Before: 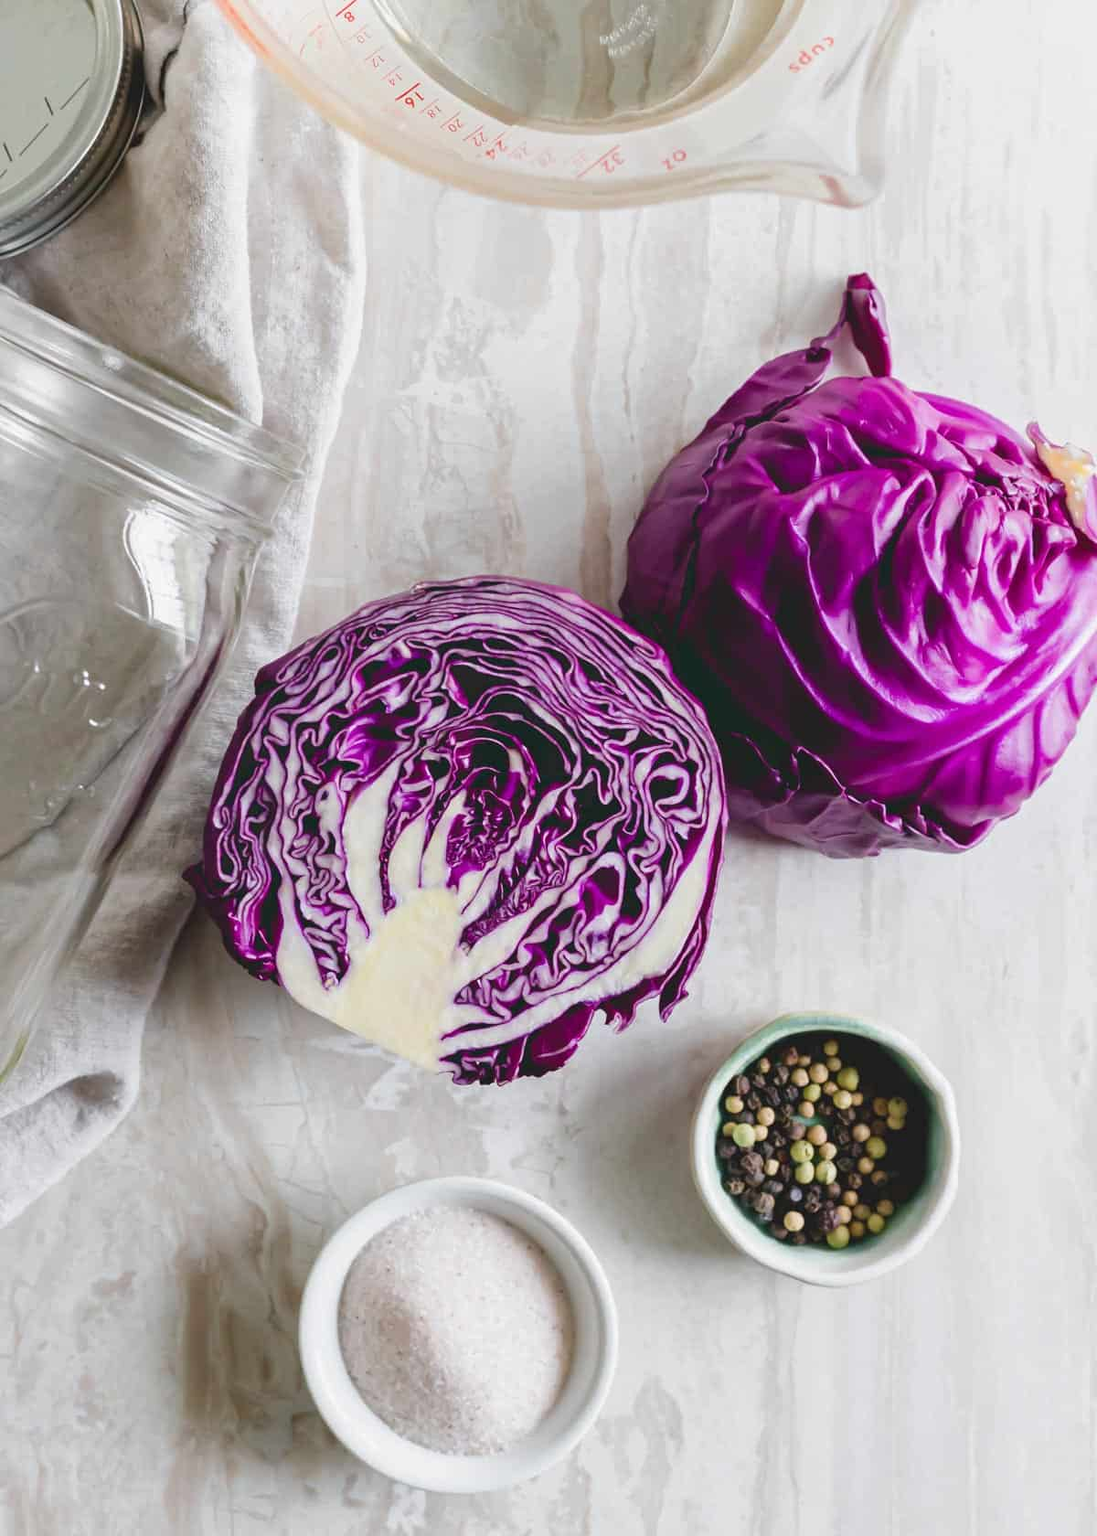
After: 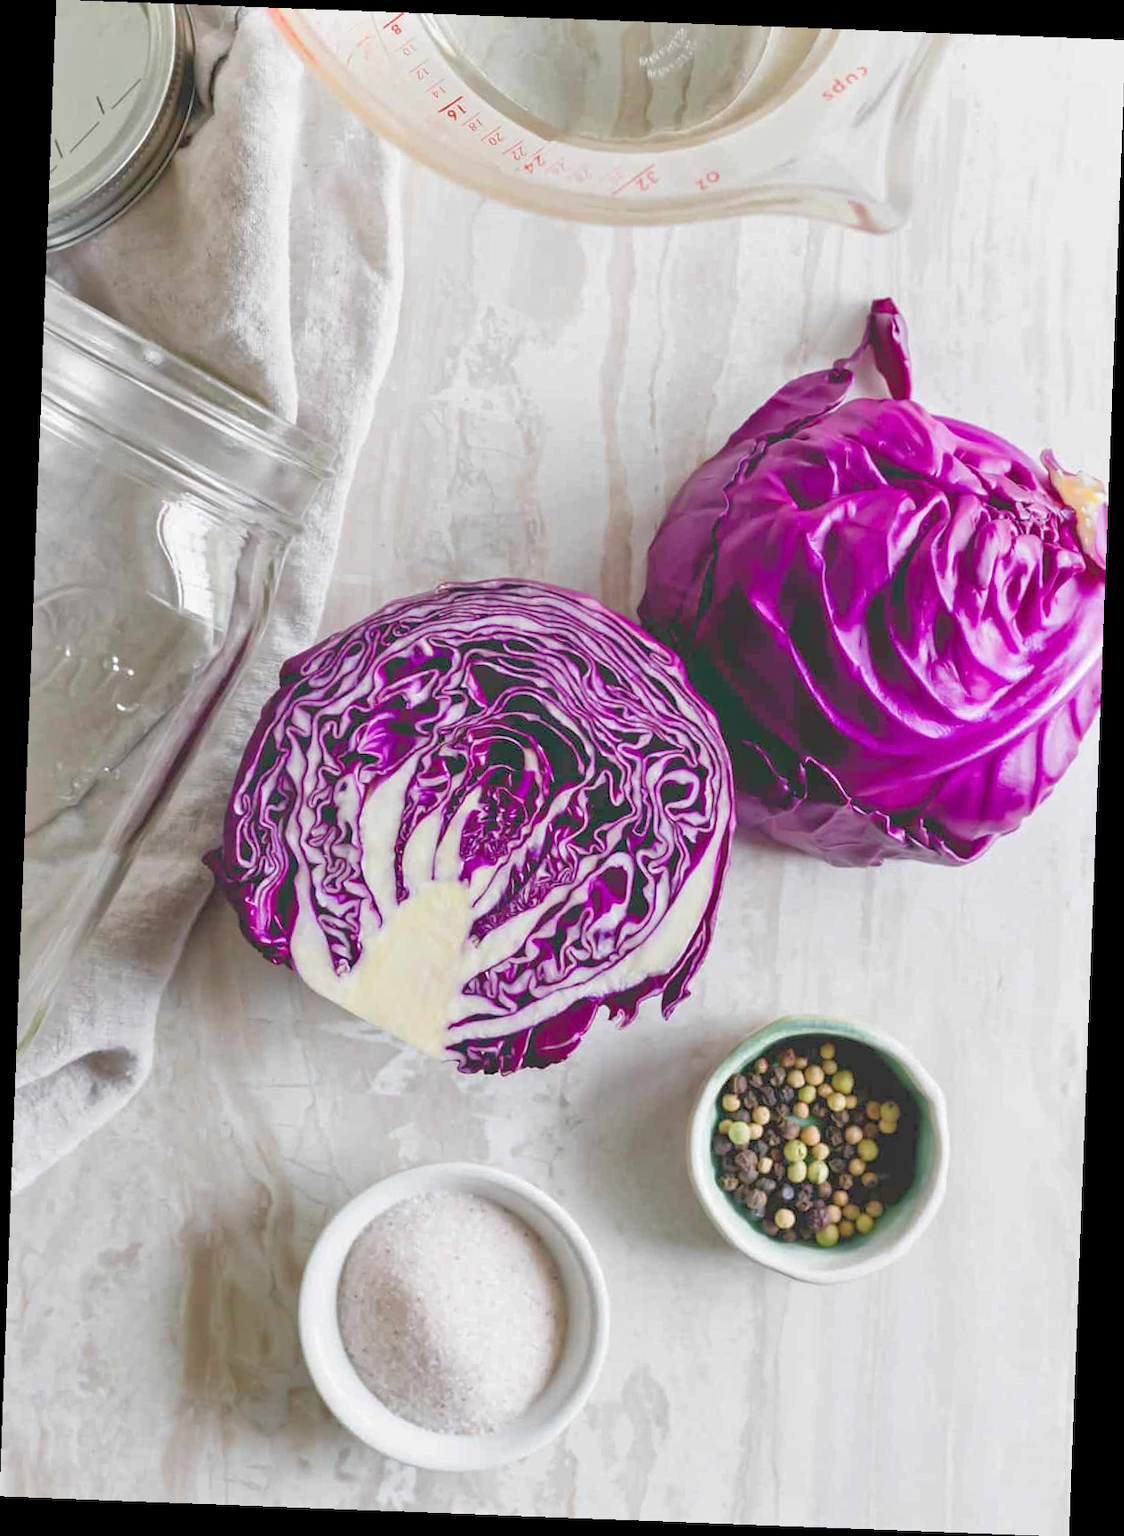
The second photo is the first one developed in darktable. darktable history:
crop and rotate: angle -2.17°
tone equalizer: -7 EV 0.147 EV, -6 EV 0.569 EV, -5 EV 1.15 EV, -4 EV 1.31 EV, -3 EV 1.16 EV, -2 EV 0.6 EV, -1 EV 0.16 EV
